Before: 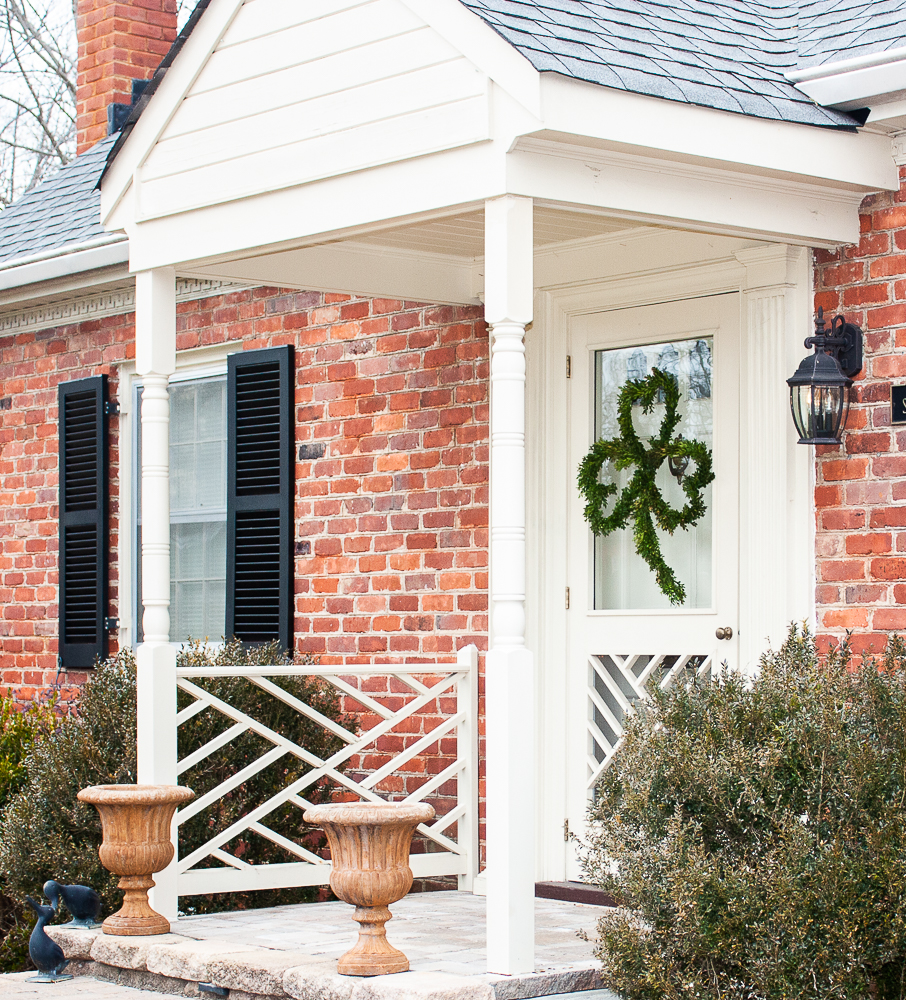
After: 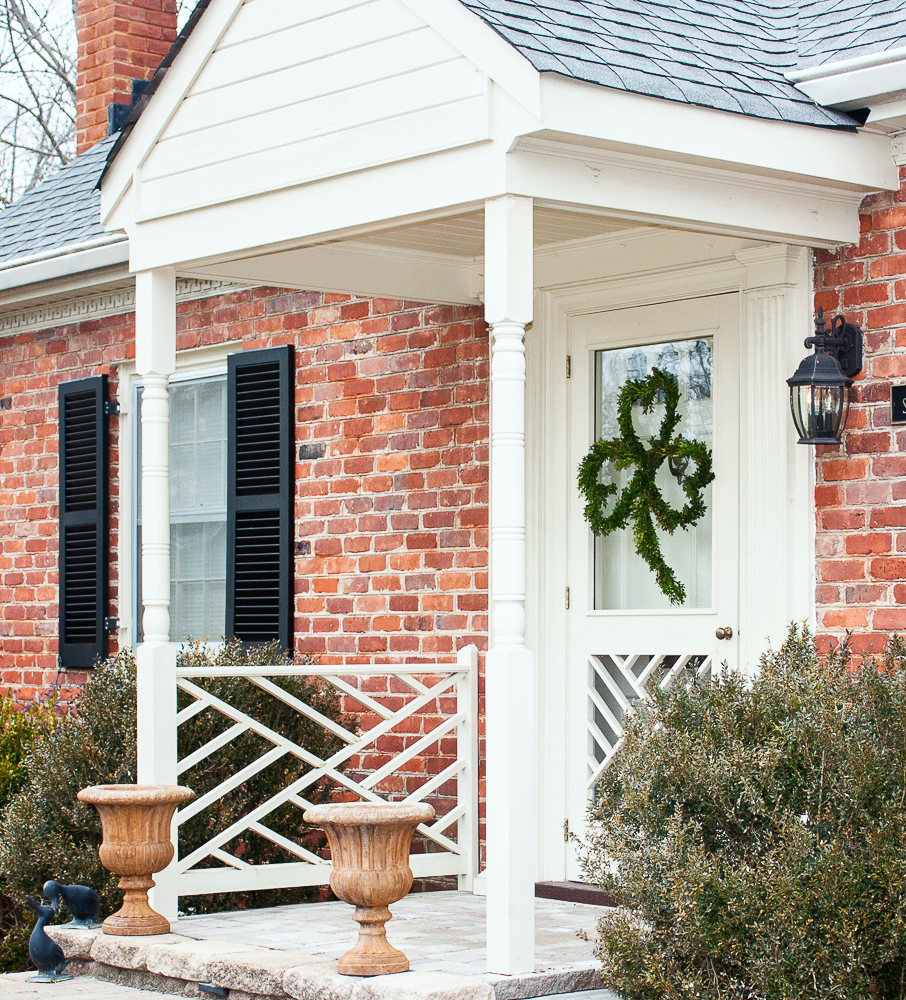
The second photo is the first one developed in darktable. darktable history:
shadows and highlights: radius 125.46, shadows 30.51, highlights -30.51, low approximation 0.01, soften with gaussian
white balance: red 0.978, blue 0.999
